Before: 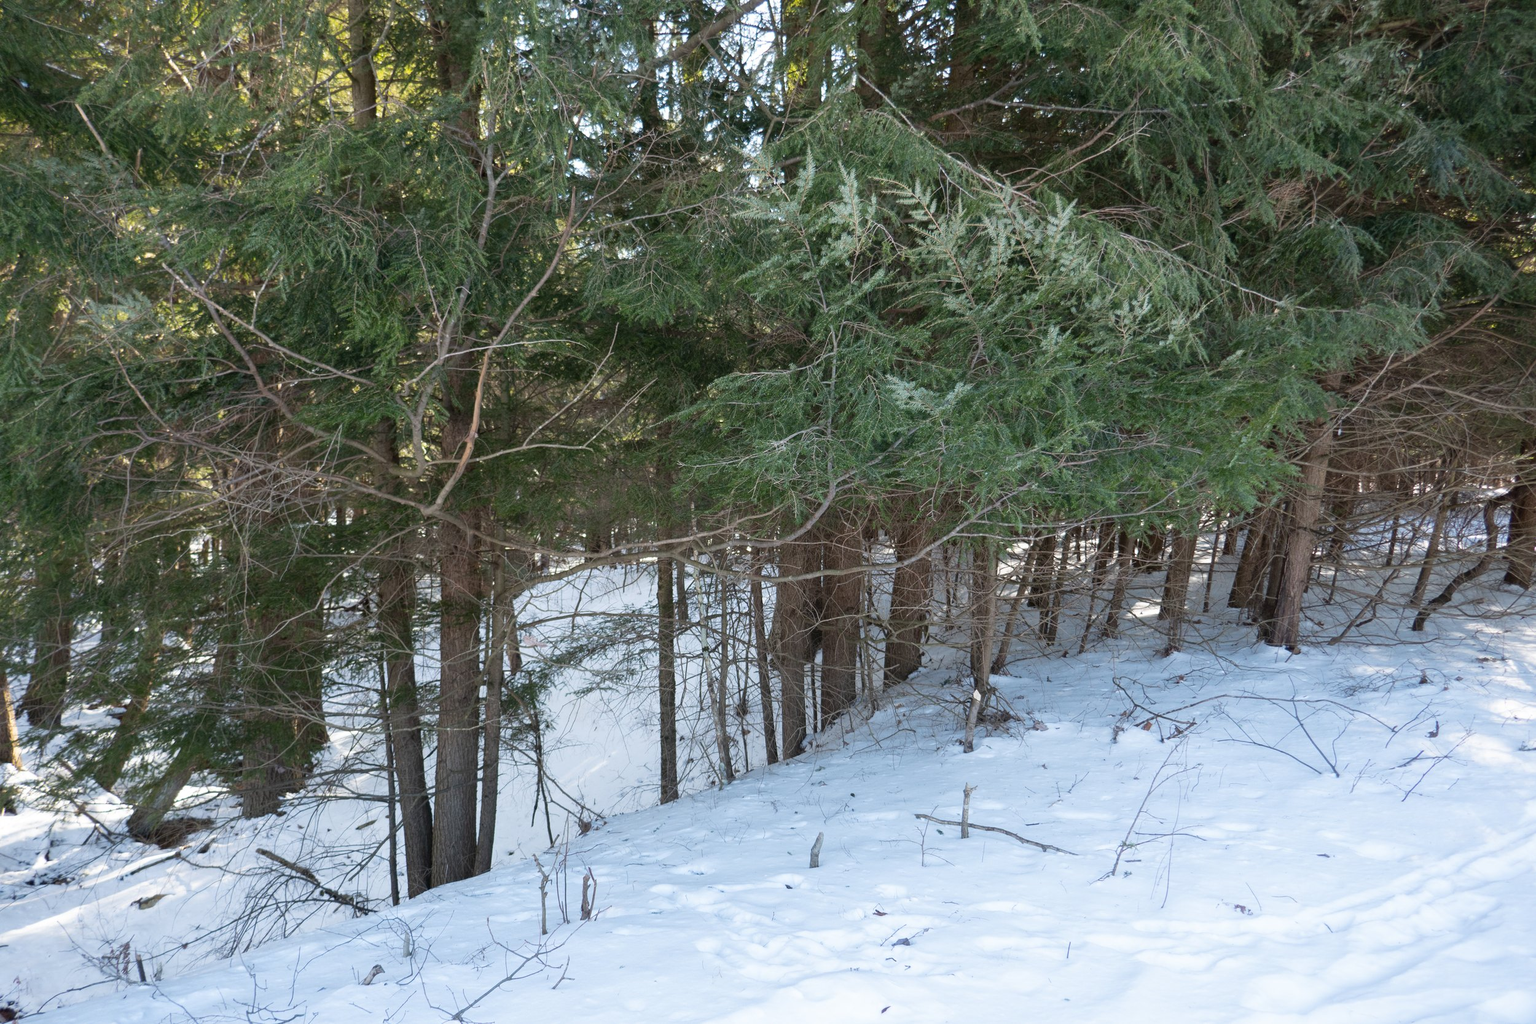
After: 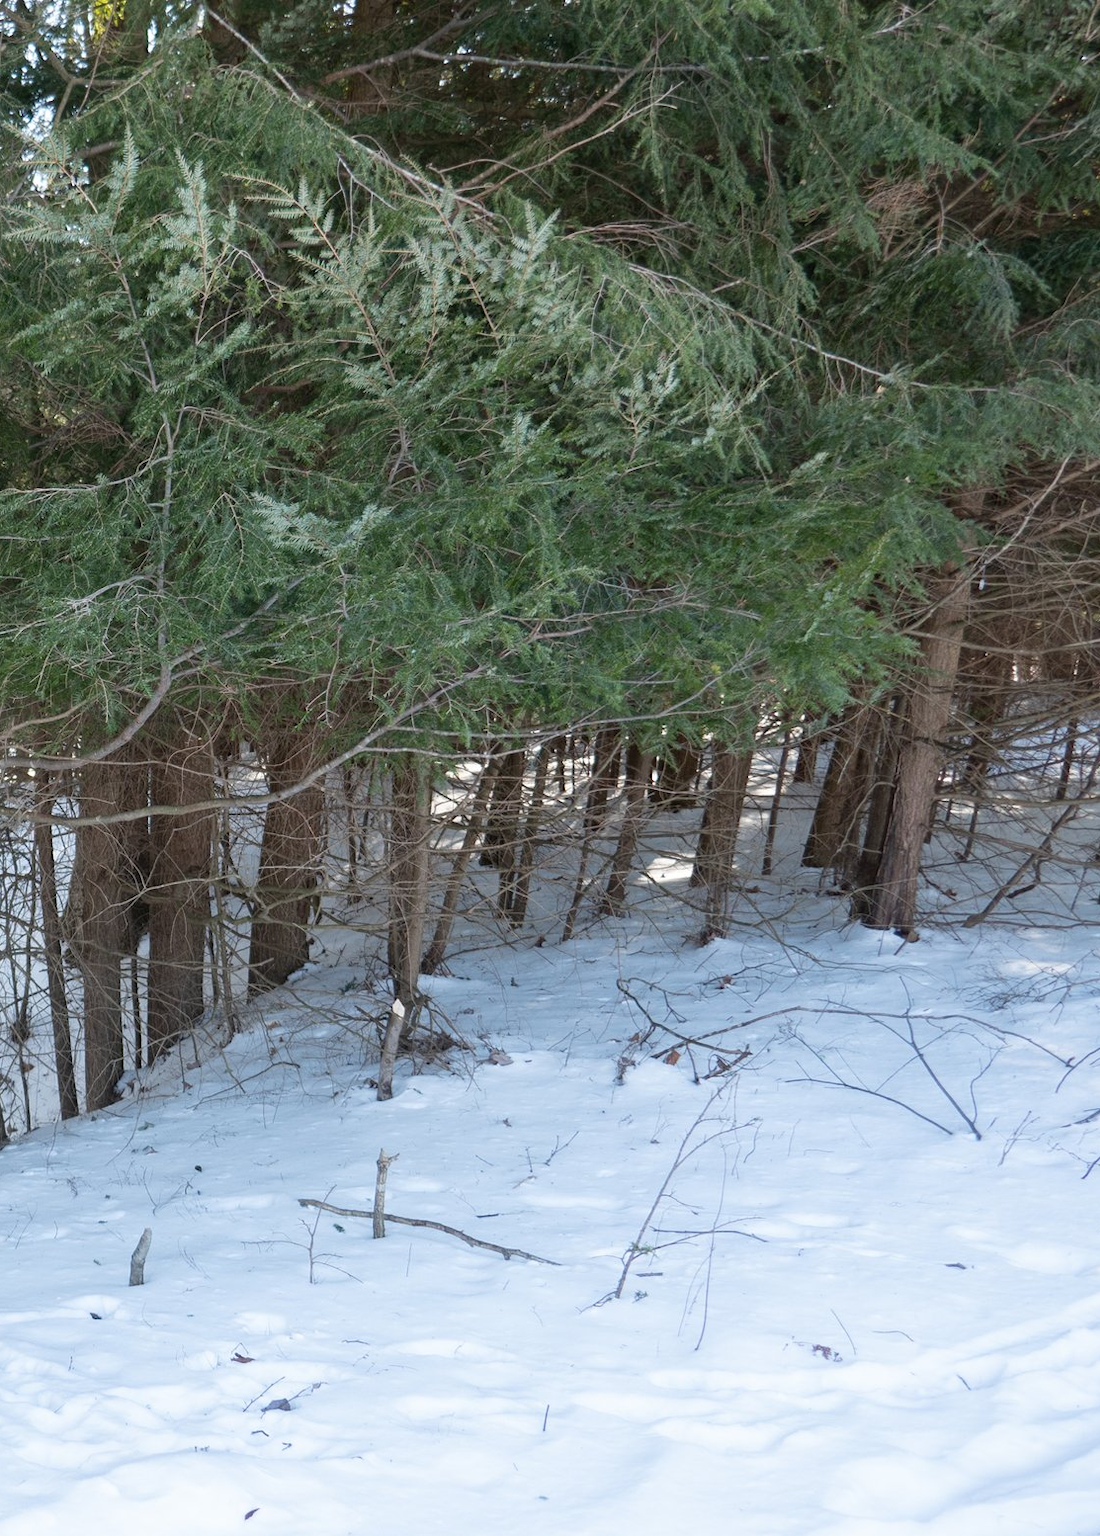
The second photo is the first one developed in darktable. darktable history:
crop: left 47.487%, top 6.768%, right 7.96%
